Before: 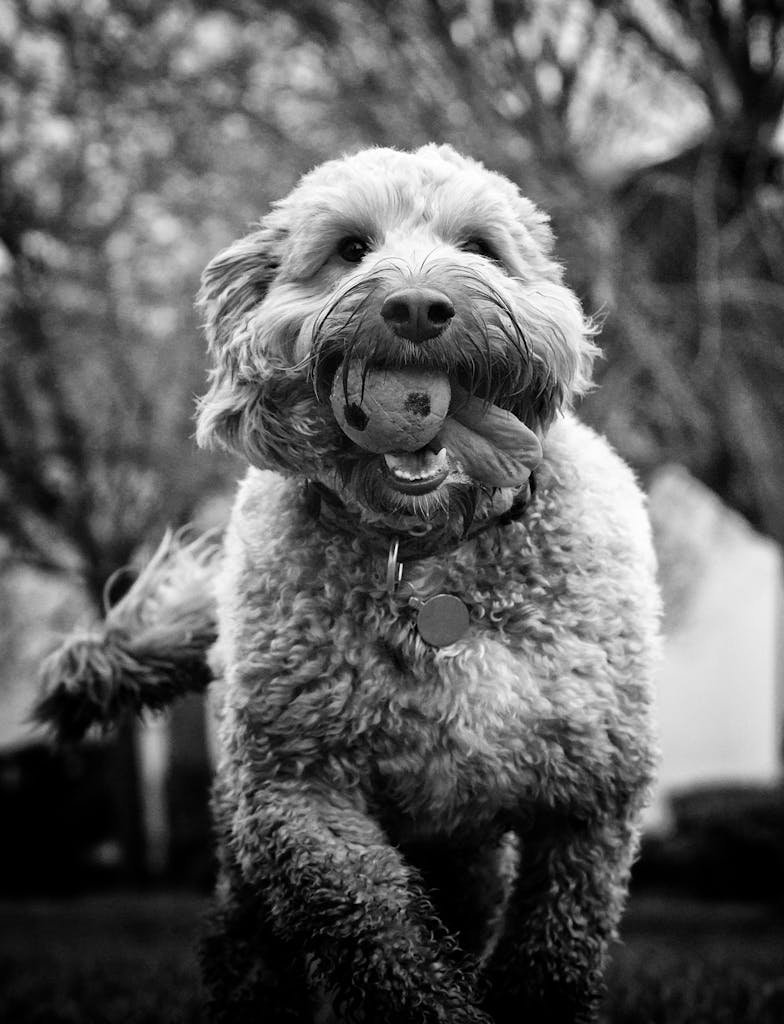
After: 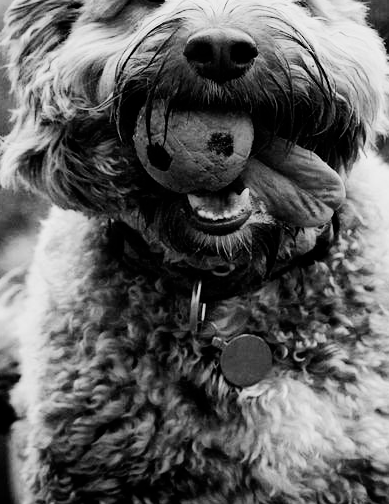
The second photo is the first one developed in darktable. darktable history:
crop: left 25.213%, top 25.457%, right 25.149%, bottom 25.307%
tone equalizer: -8 EV -0.001 EV, -7 EV 0.002 EV, -6 EV -0.002 EV, -5 EV -0.009 EV, -4 EV -0.088 EV, -3 EV -0.227 EV, -2 EV -0.292 EV, -1 EV 0.085 EV, +0 EV 0.331 EV
filmic rgb: black relative exposure -5.1 EV, white relative exposure 4 EV, hardness 2.88, contrast 1.3
